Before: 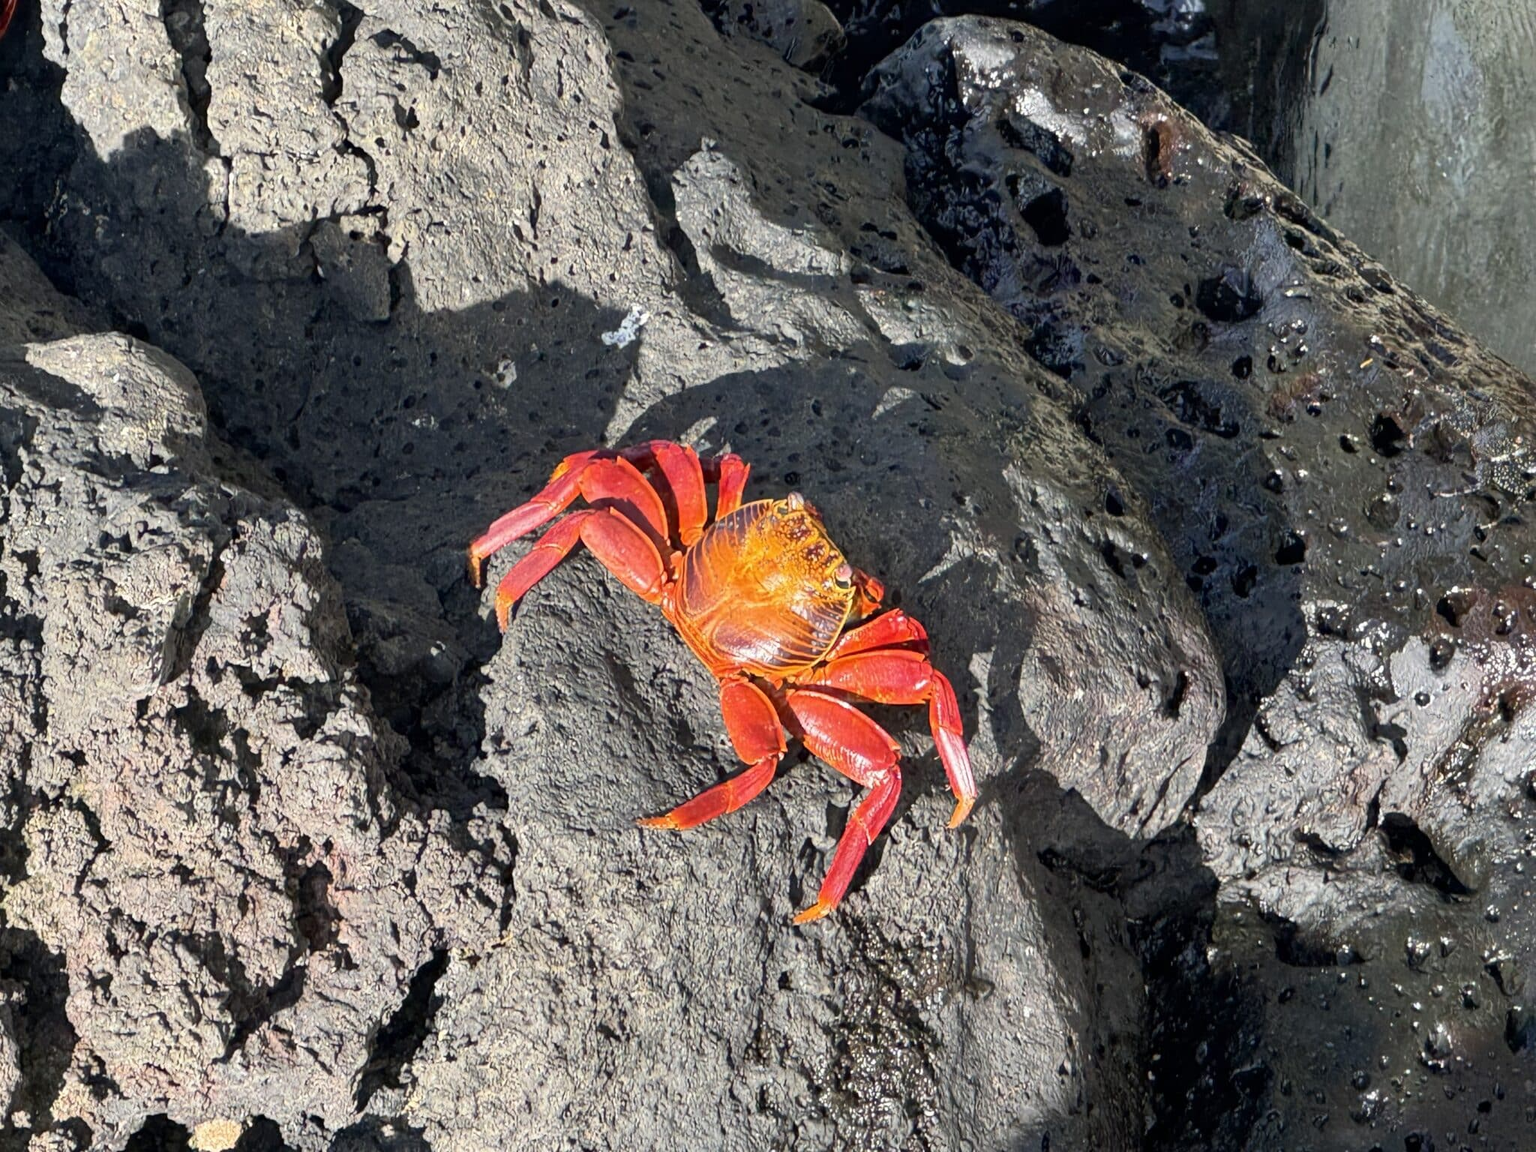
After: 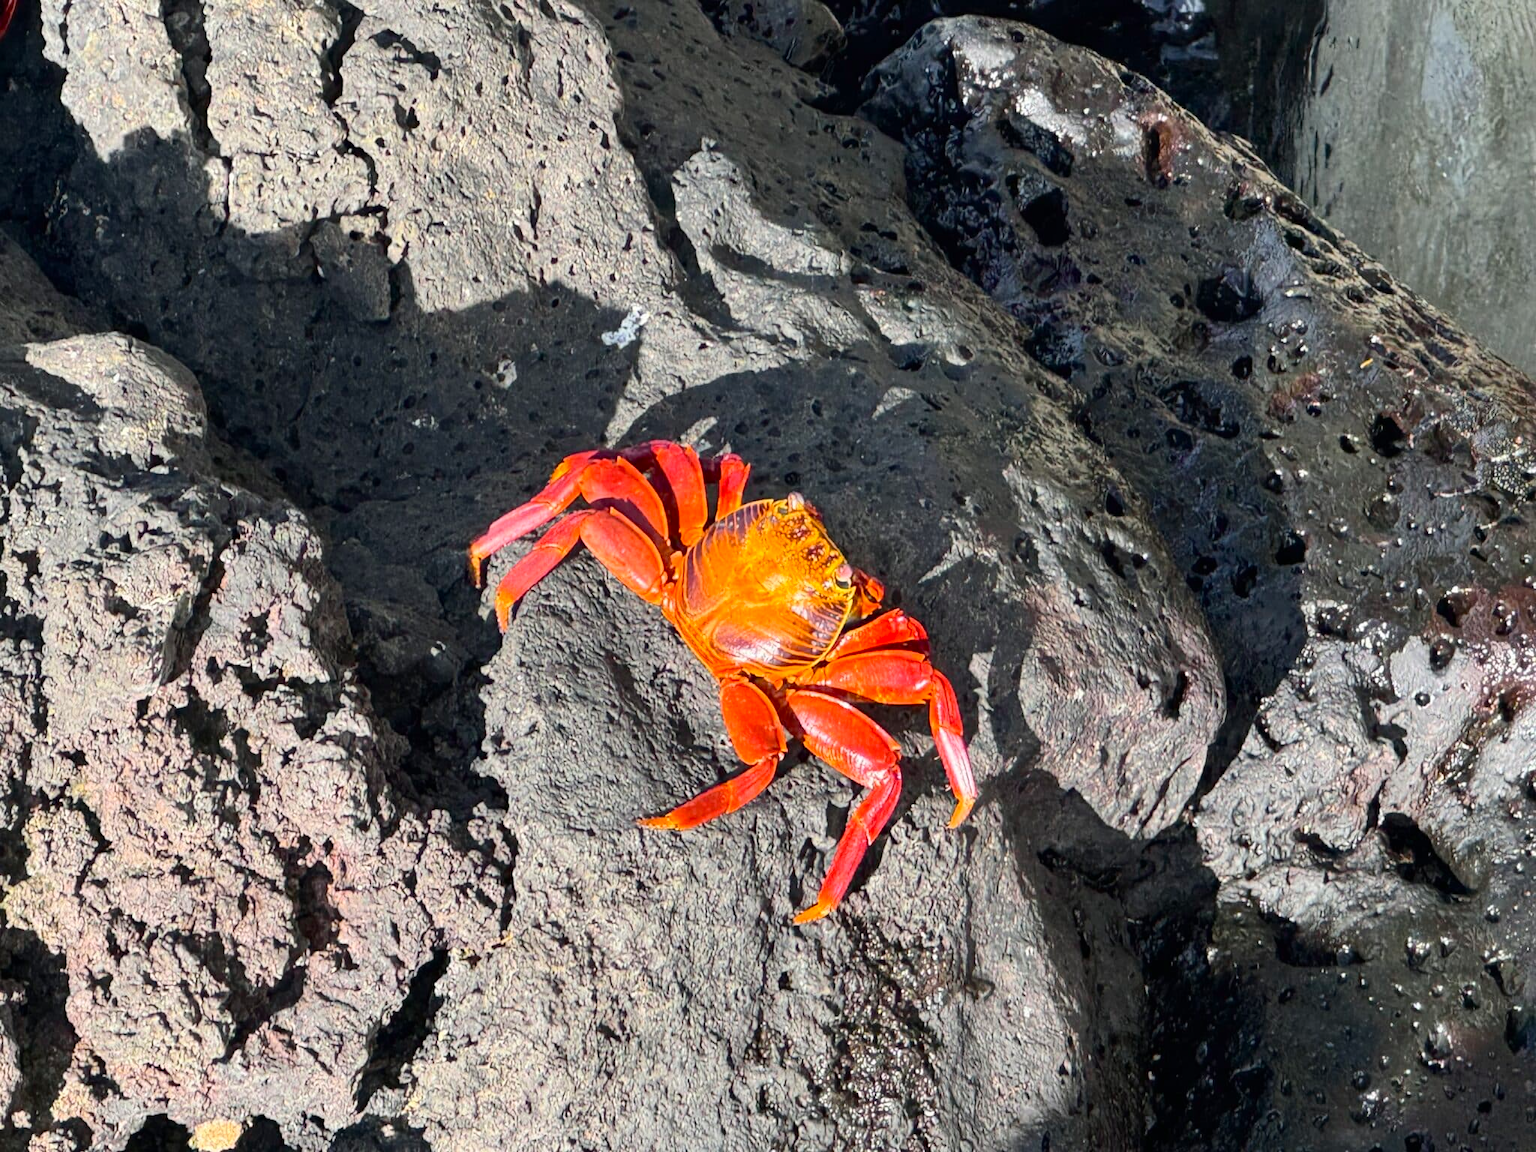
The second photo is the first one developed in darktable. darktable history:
tone curve: curves: ch0 [(0, 0.003) (0.117, 0.101) (0.257, 0.246) (0.408, 0.432) (0.611, 0.653) (0.824, 0.846) (1, 1)]; ch1 [(0, 0) (0.227, 0.197) (0.405, 0.421) (0.501, 0.501) (0.522, 0.53) (0.563, 0.572) (0.589, 0.611) (0.699, 0.709) (0.976, 0.992)]; ch2 [(0, 0) (0.208, 0.176) (0.377, 0.38) (0.5, 0.5) (0.537, 0.534) (0.571, 0.576) (0.681, 0.746) (1, 1)], color space Lab, independent channels, preserve colors none
